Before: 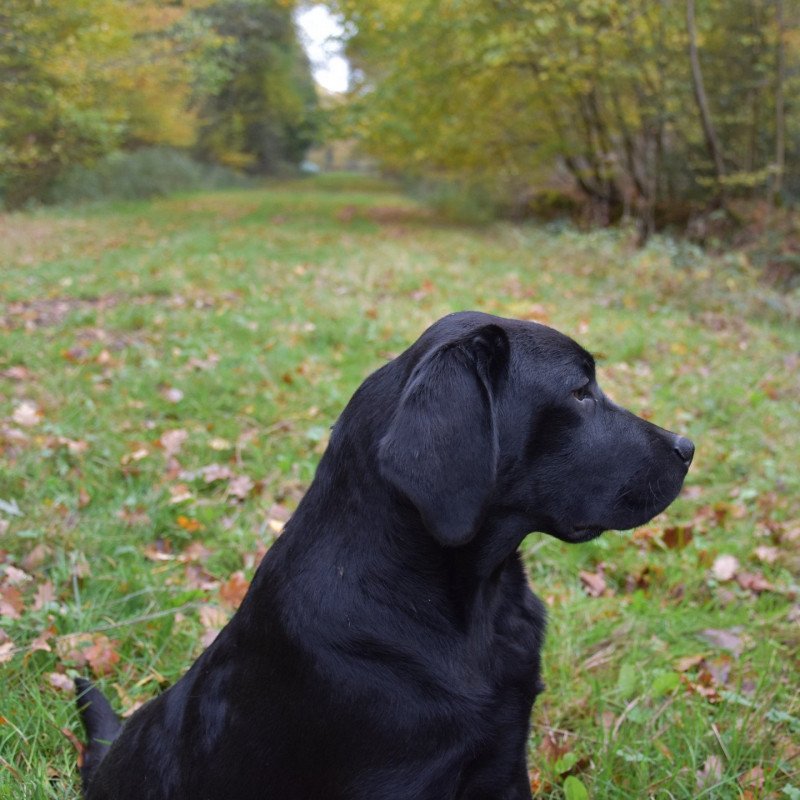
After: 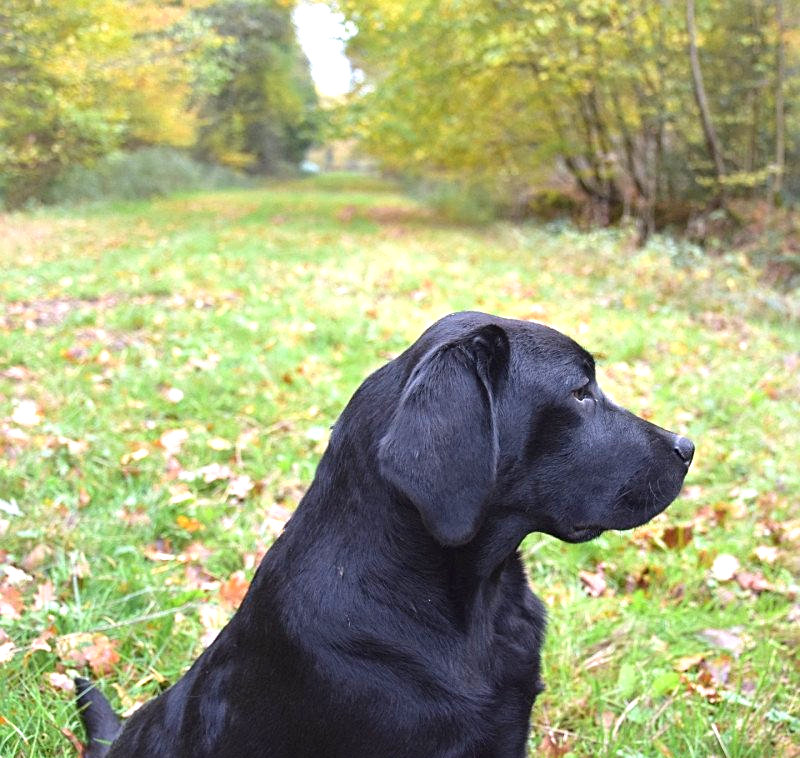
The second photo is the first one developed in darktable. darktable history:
crop and rotate: top 0.004%, bottom 5.215%
exposure: black level correction 0, exposure 1.199 EV, compensate highlight preservation false
sharpen: on, module defaults
